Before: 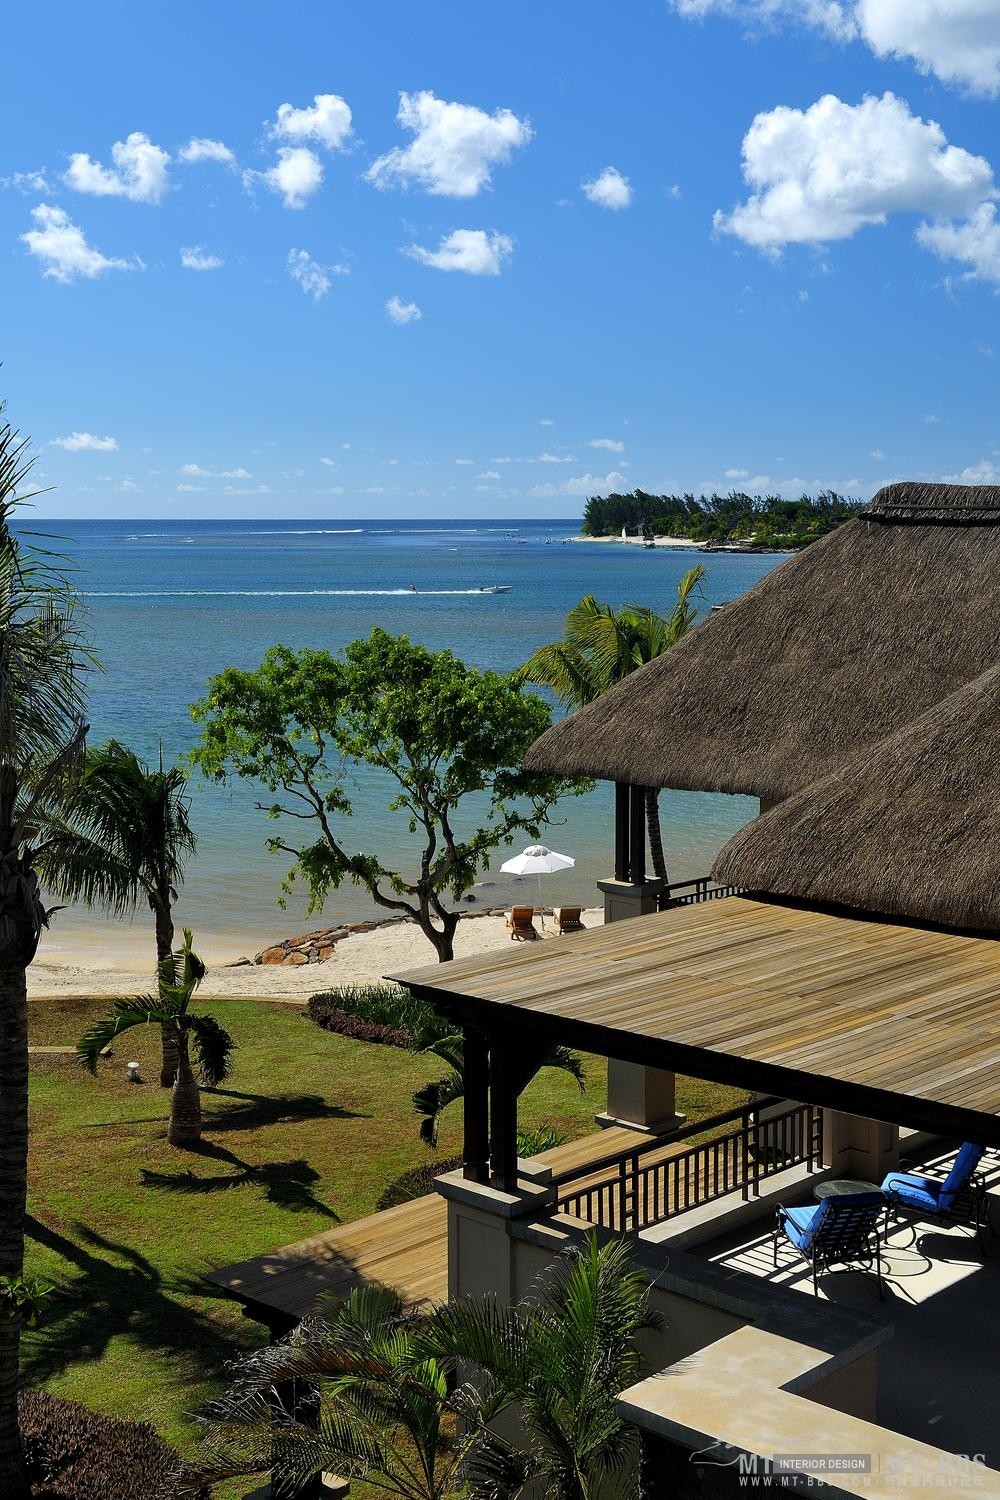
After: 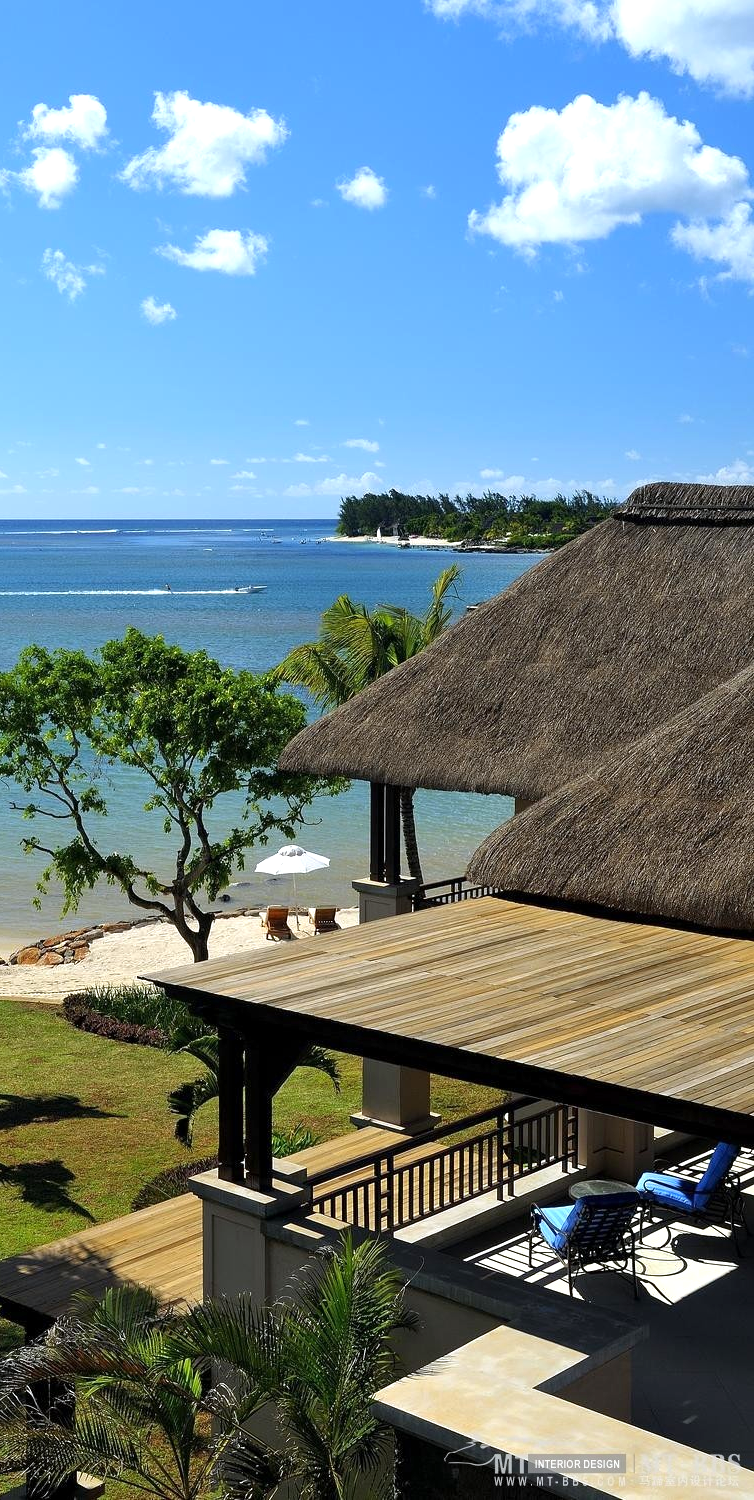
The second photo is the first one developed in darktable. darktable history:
exposure: exposure 0.507 EV, compensate highlight preservation false
crop and rotate: left 24.6%
white balance: red 0.988, blue 1.017
